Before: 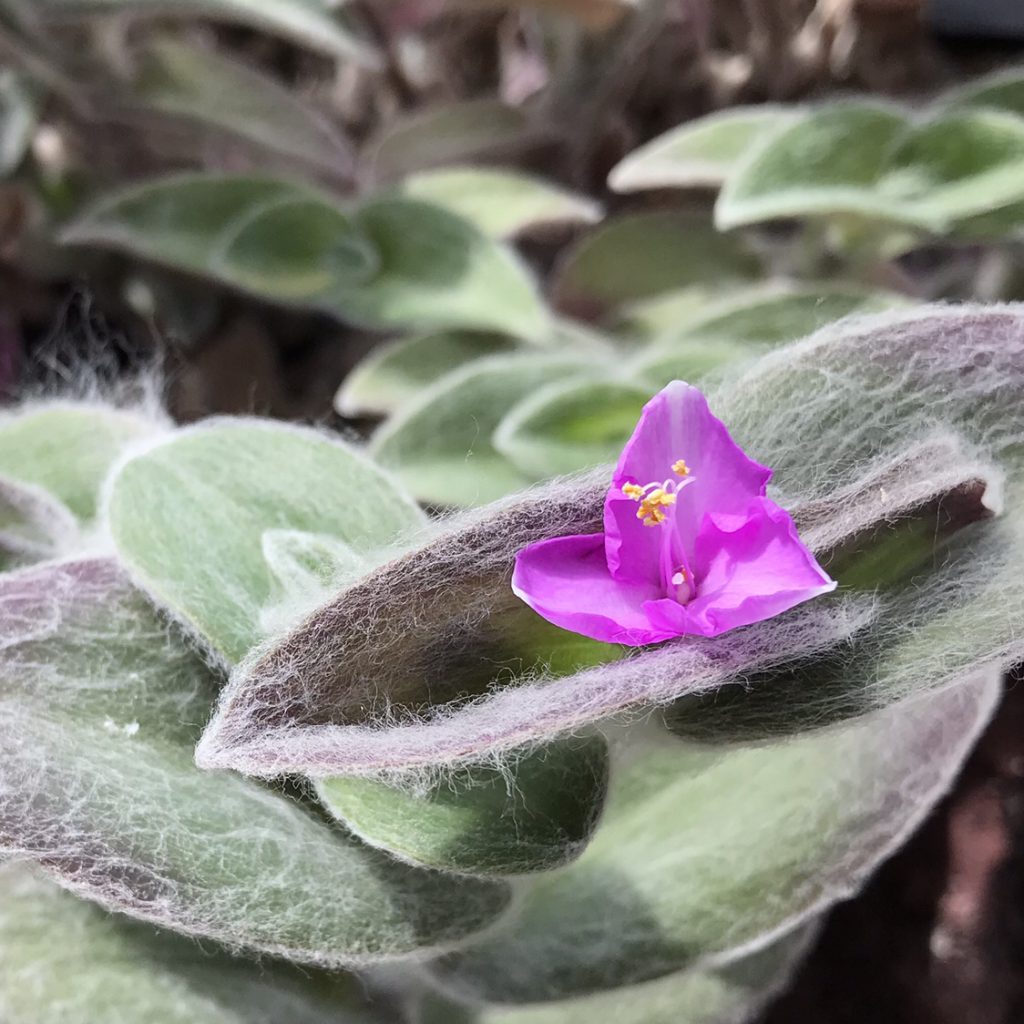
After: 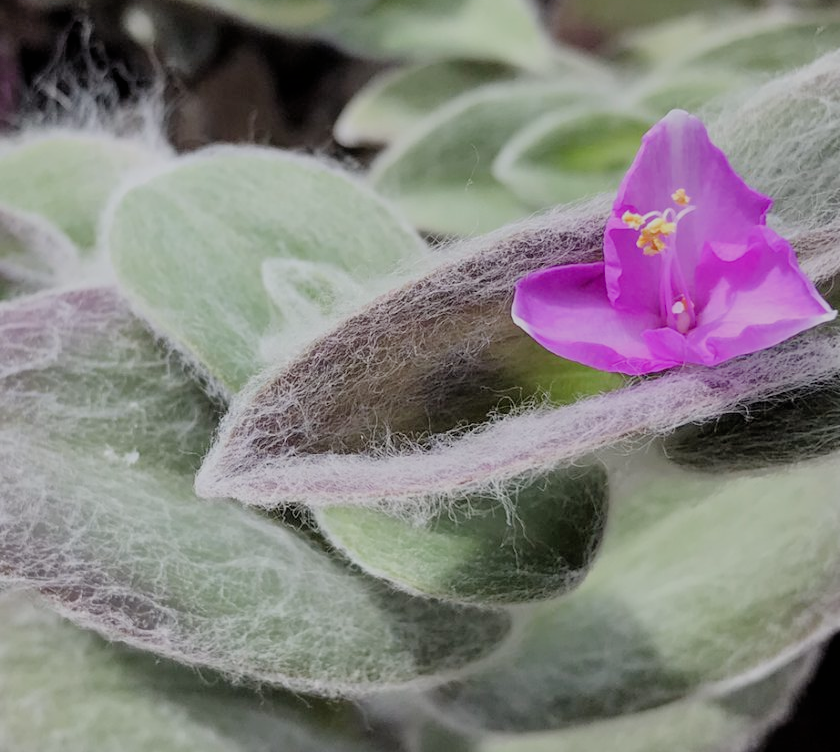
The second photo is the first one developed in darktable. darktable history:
filmic rgb: black relative exposure -6.59 EV, white relative exposure 4.71 EV, hardness 3.13, contrast 0.805
crop: top 26.531%, right 17.959%
exposure: black level correction 0.001, exposure 0.14 EV, compensate highlight preservation false
shadows and highlights: shadows 60, soften with gaussian
